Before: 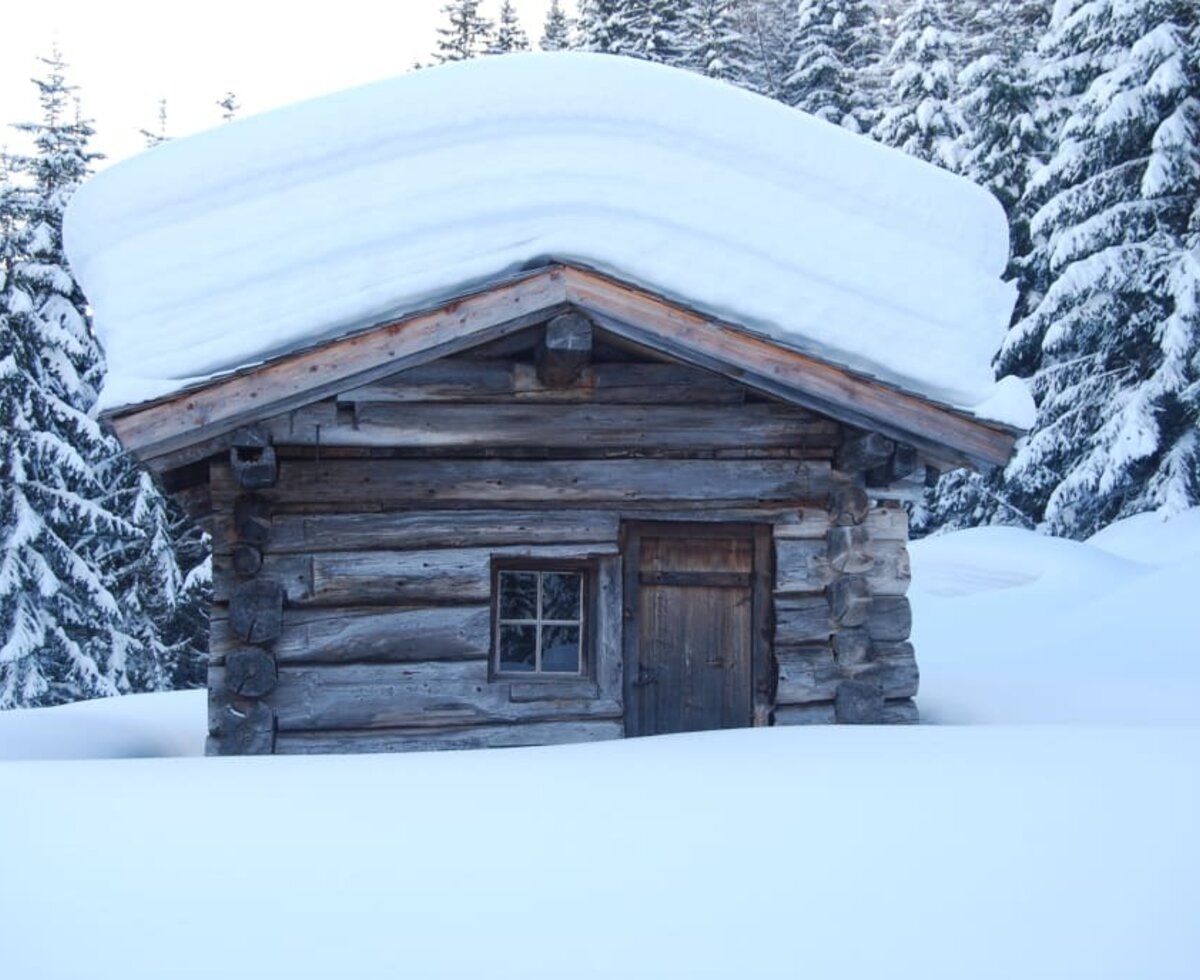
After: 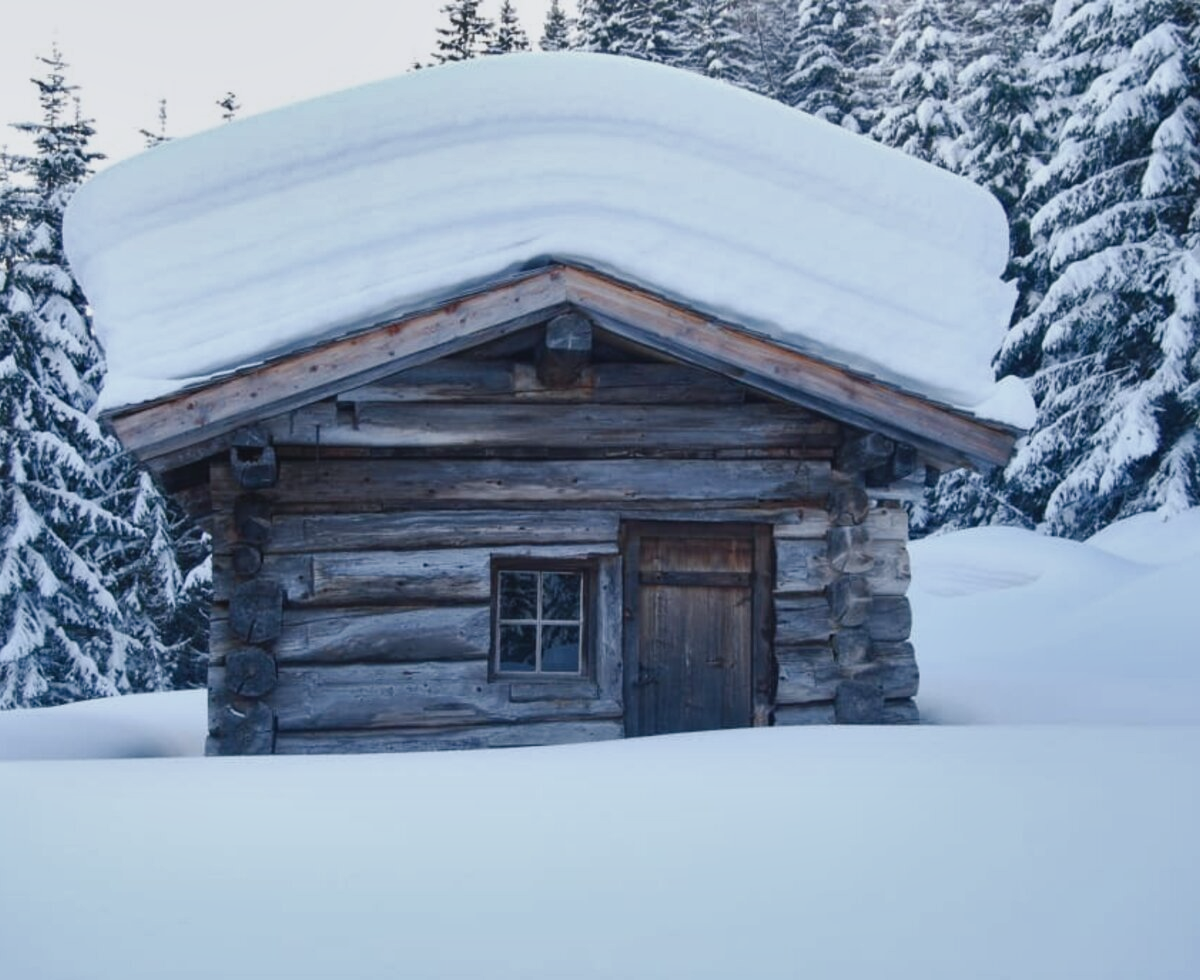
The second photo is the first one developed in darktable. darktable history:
shadows and highlights: low approximation 0.01, soften with gaussian
white balance: red 0.982, blue 1.018
color balance rgb: shadows lift › luminance -10%, shadows lift › chroma 1%, shadows lift › hue 113°, power › luminance -15%, highlights gain › chroma 0.2%, highlights gain › hue 333°, global offset › luminance 0.5%, perceptual saturation grading › global saturation 20%, perceptual saturation grading › highlights -50%, perceptual saturation grading › shadows 25%, contrast -10%
